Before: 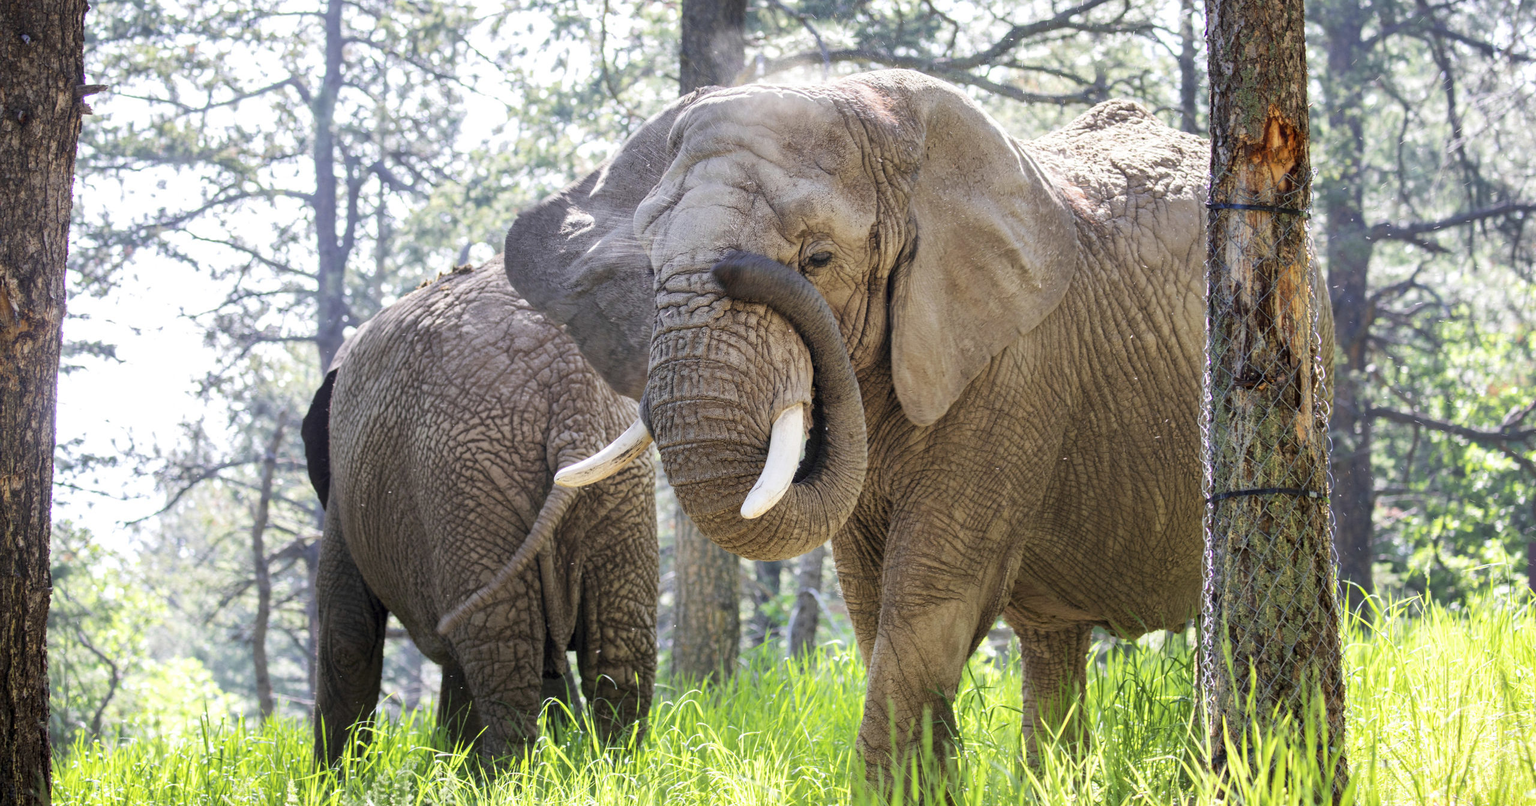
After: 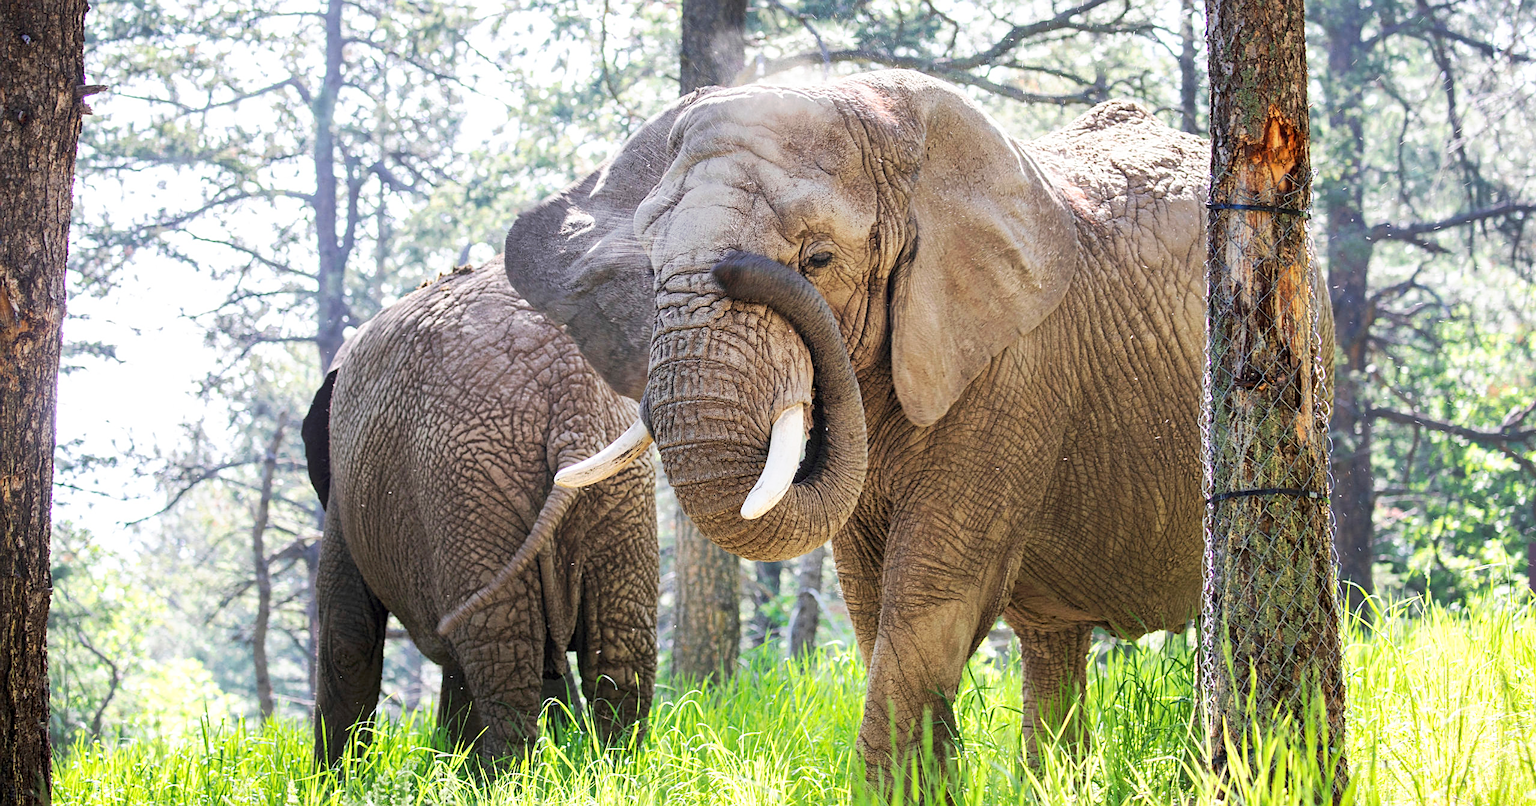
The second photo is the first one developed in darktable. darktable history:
sharpen: amount 0.495
tone curve: curves: ch0 [(0, 0) (0.003, 0.024) (0.011, 0.029) (0.025, 0.044) (0.044, 0.072) (0.069, 0.104) (0.1, 0.131) (0.136, 0.159) (0.177, 0.191) (0.224, 0.245) (0.277, 0.298) (0.335, 0.354) (0.399, 0.428) (0.468, 0.503) (0.543, 0.596) (0.623, 0.684) (0.709, 0.781) (0.801, 0.843) (0.898, 0.946) (1, 1)], preserve colors none
